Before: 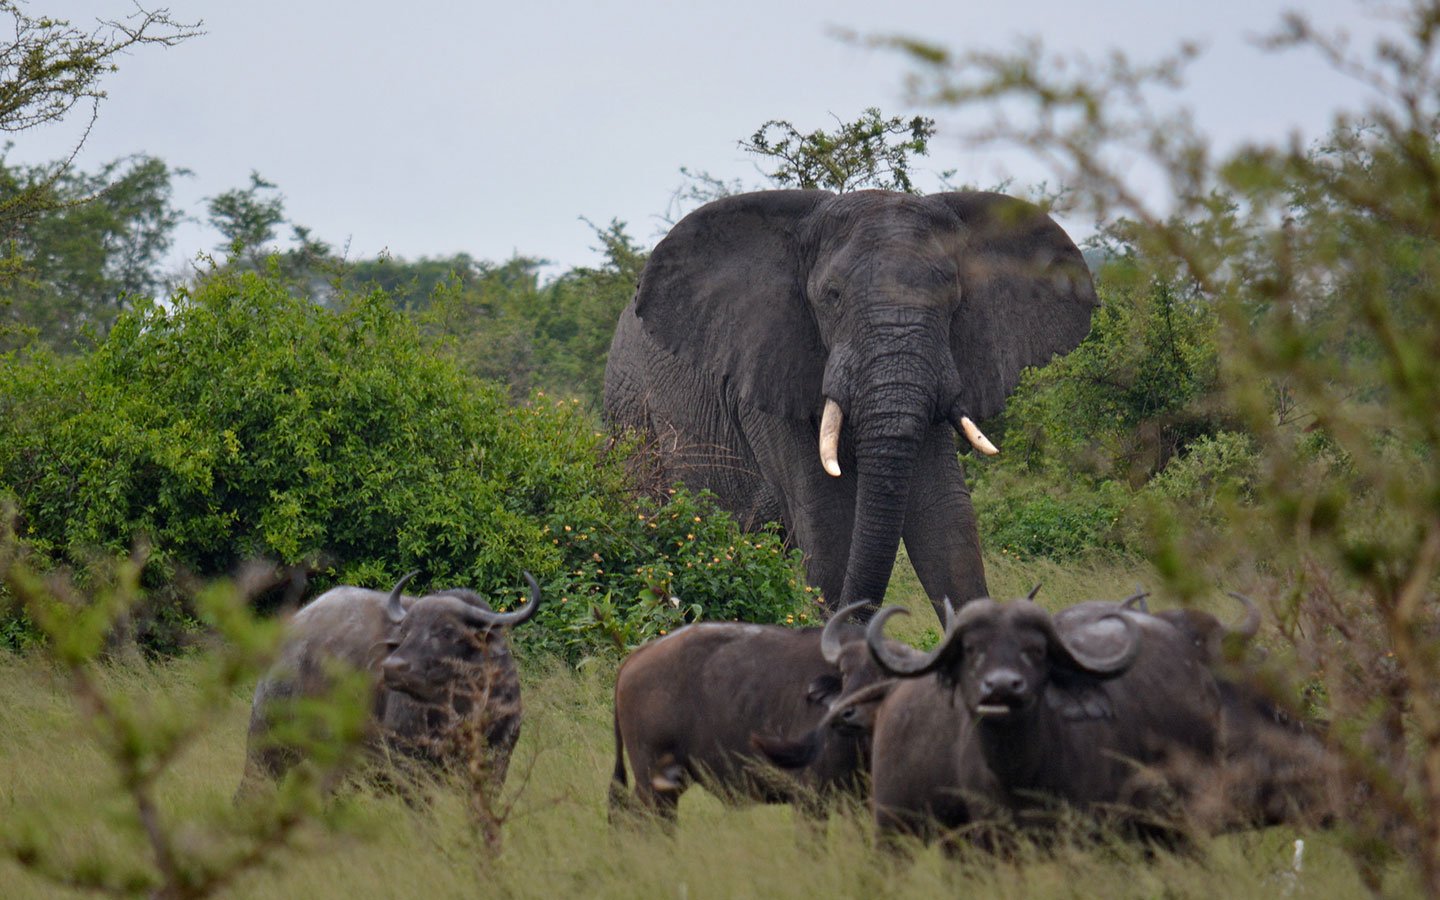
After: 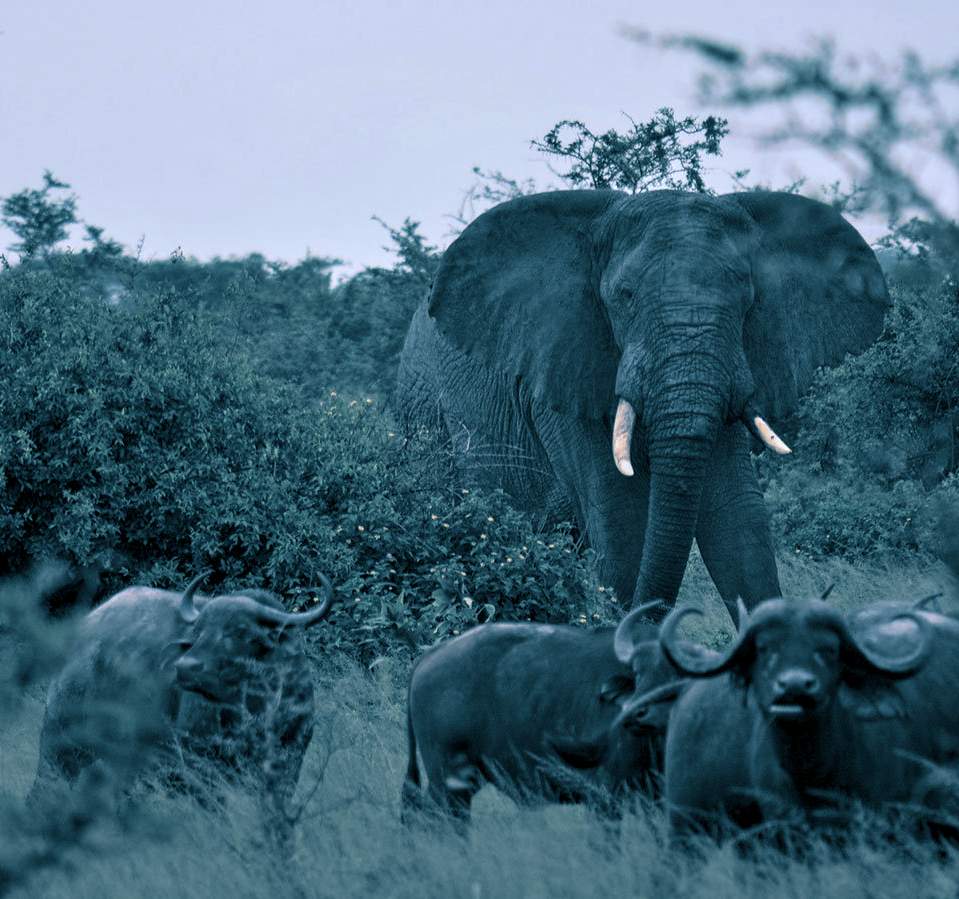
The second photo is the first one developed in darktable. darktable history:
local contrast: on, module defaults
crop and rotate: left 14.436%, right 18.898%
color calibration: illuminant as shot in camera, x 0.358, y 0.373, temperature 4628.91 K
split-toning: shadows › hue 212.4°, balance -70
